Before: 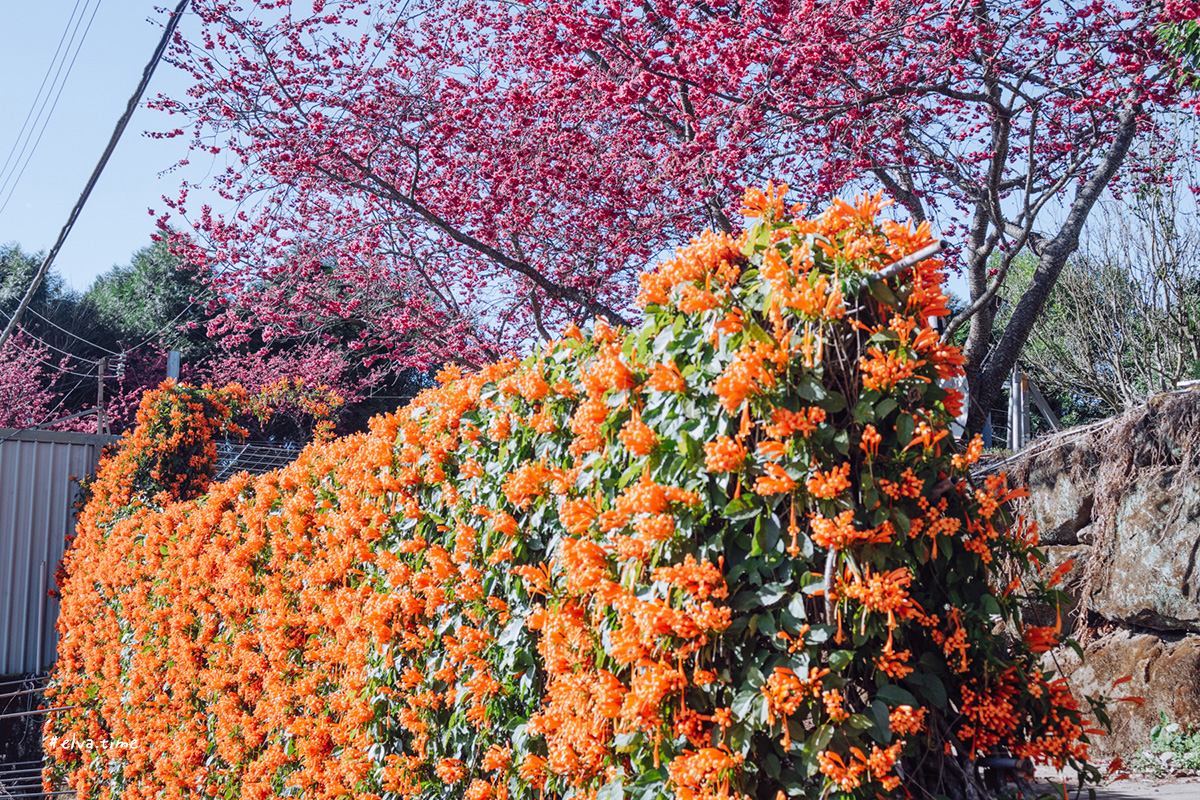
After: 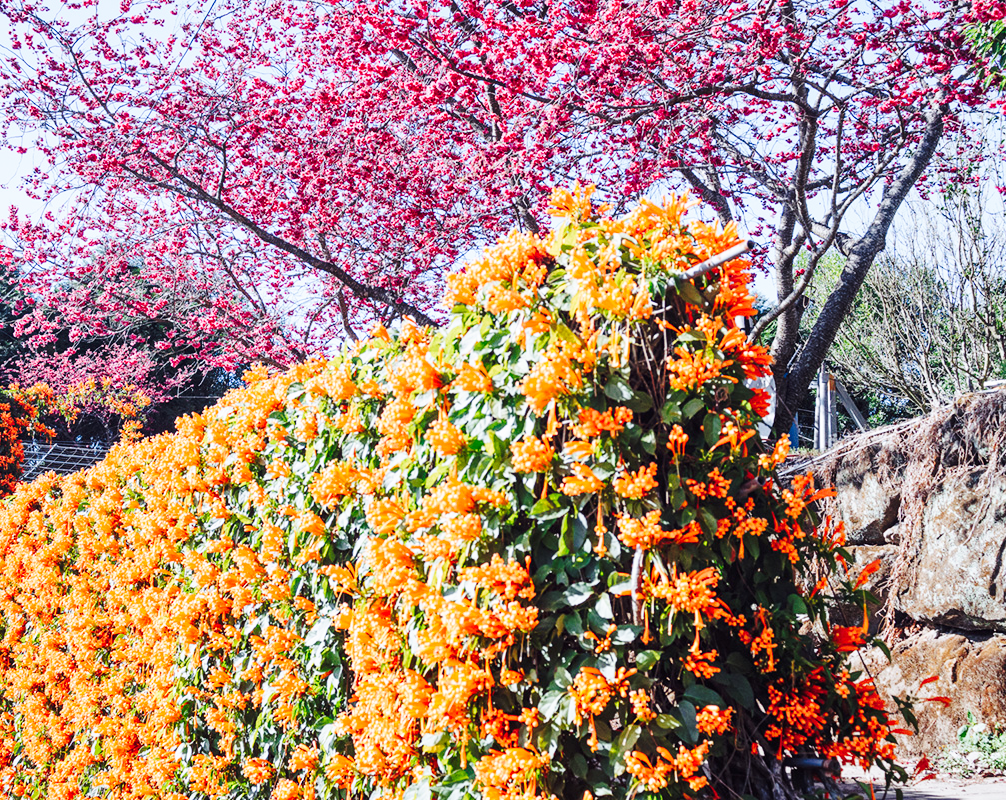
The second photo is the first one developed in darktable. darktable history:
crop: left 16.145%
tone curve: curves: ch0 [(0, 0) (0.003, 0.003) (0.011, 0.012) (0.025, 0.026) (0.044, 0.046) (0.069, 0.072) (0.1, 0.104) (0.136, 0.141) (0.177, 0.185) (0.224, 0.247) (0.277, 0.335) (0.335, 0.447) (0.399, 0.539) (0.468, 0.636) (0.543, 0.723) (0.623, 0.803) (0.709, 0.873) (0.801, 0.936) (0.898, 0.978) (1, 1)], preserve colors none
